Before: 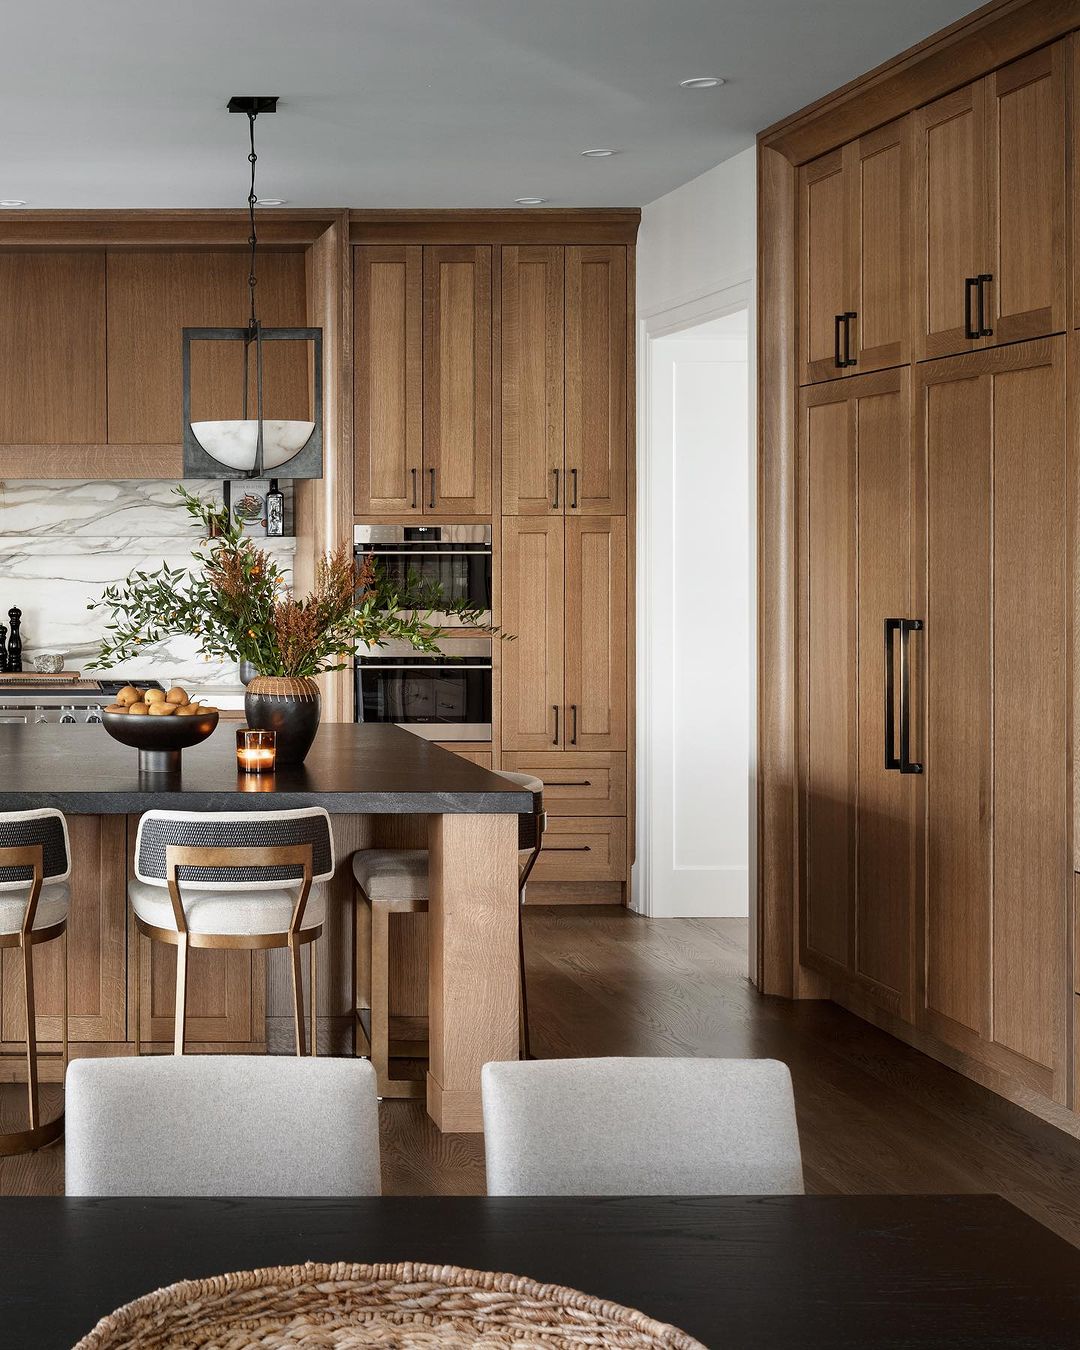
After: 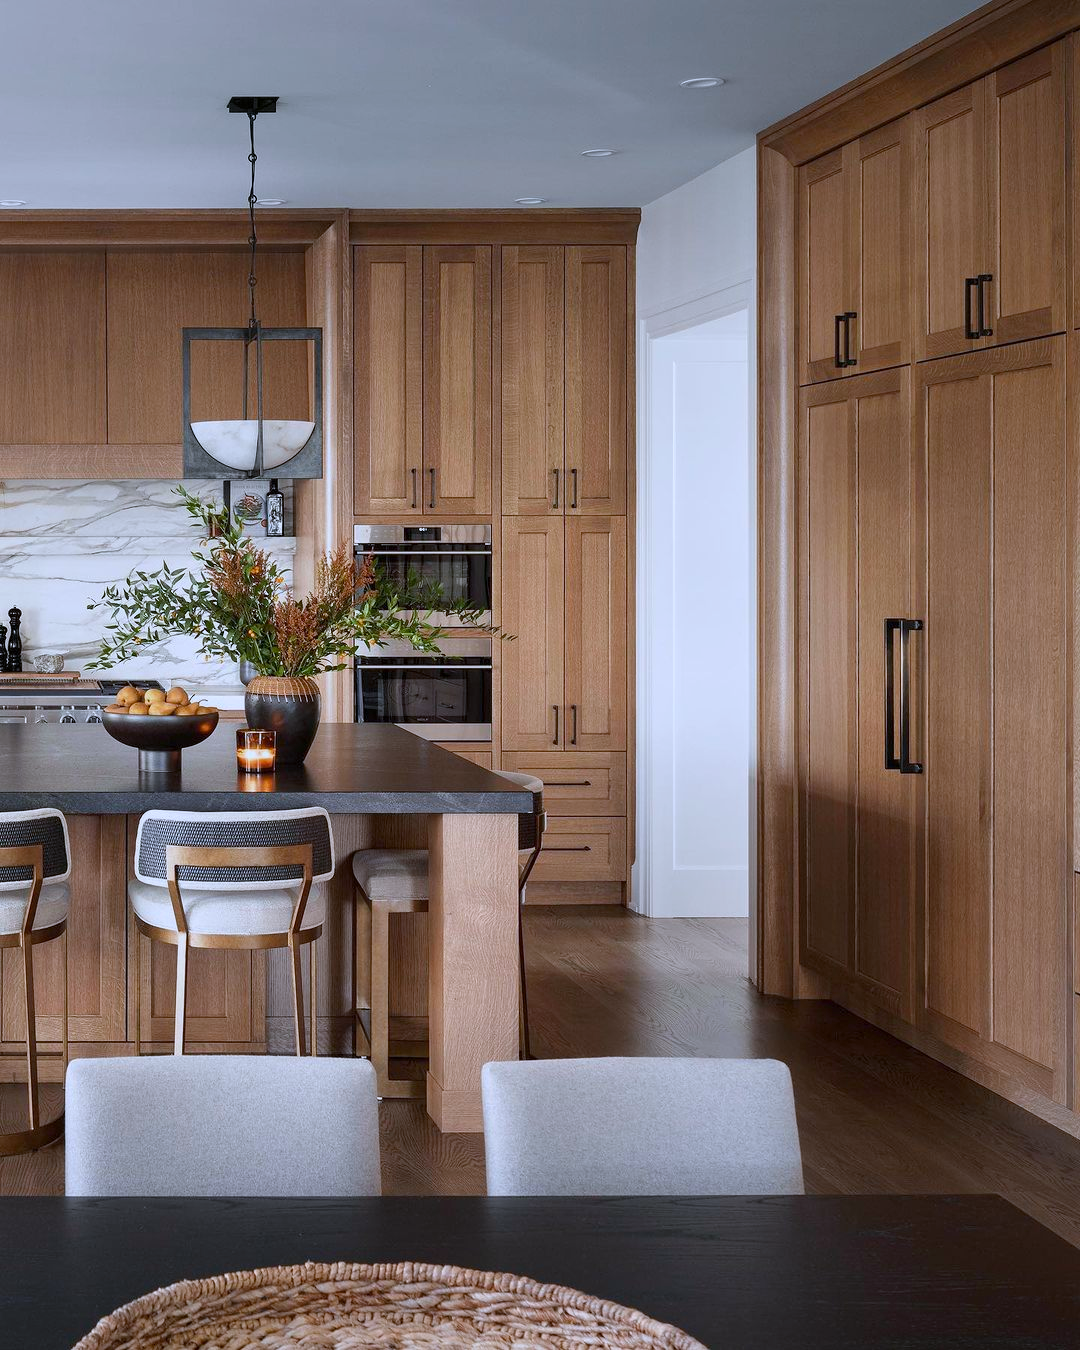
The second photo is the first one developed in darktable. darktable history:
color balance rgb: perceptual saturation grading › global saturation 19.413%, contrast -9.942%
color calibration: gray › normalize channels true, illuminant as shot in camera, x 0.37, y 0.382, temperature 4315.9 K, gamut compression 0.01
